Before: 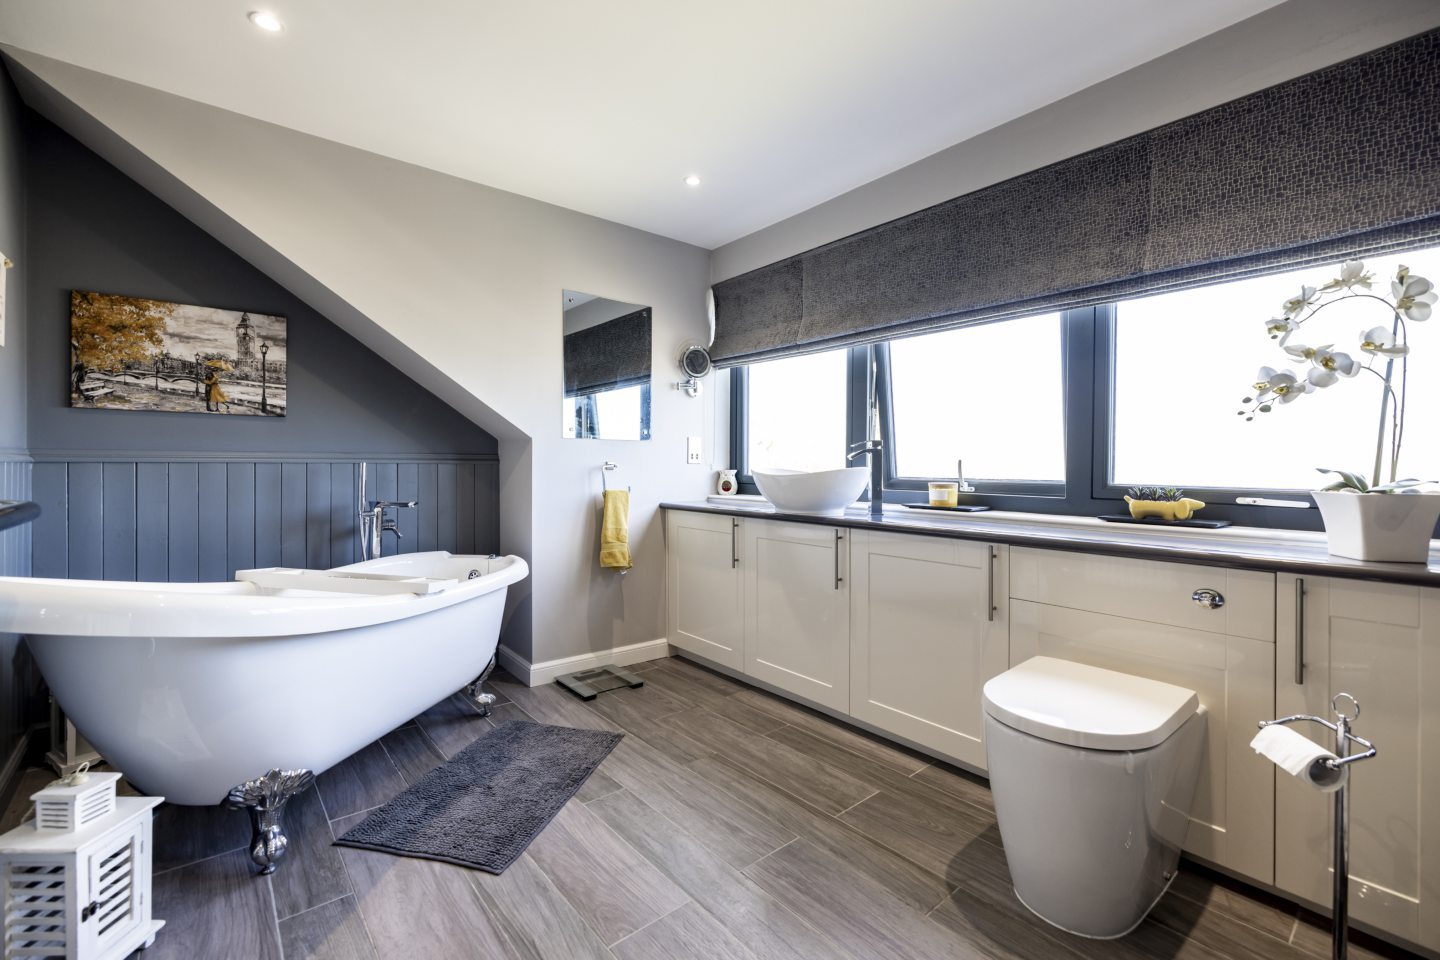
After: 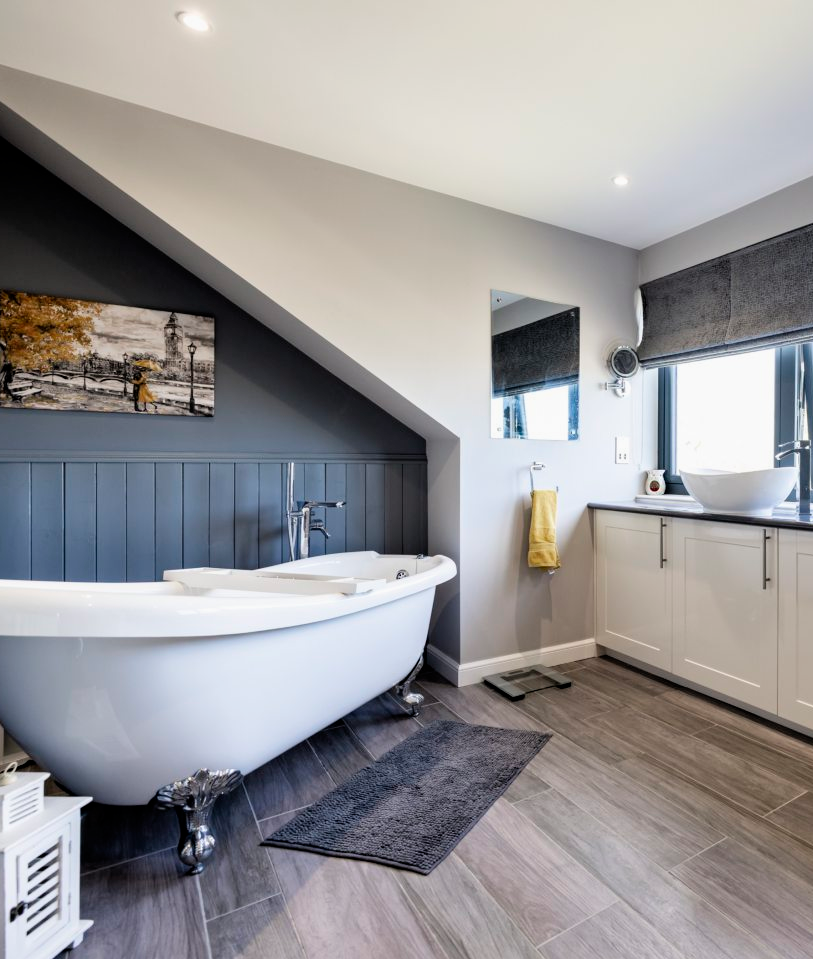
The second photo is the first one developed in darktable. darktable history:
crop: left 5.03%, right 38.457%
filmic rgb: middle gray luminance 18.23%, black relative exposure -11.42 EV, white relative exposure 2.56 EV, target black luminance 0%, hardness 8.38, latitude 98.6%, contrast 1.081, shadows ↔ highlights balance 0.746%, add noise in highlights 0.001, color science v3 (2019), use custom middle-gray values true, contrast in highlights soft
